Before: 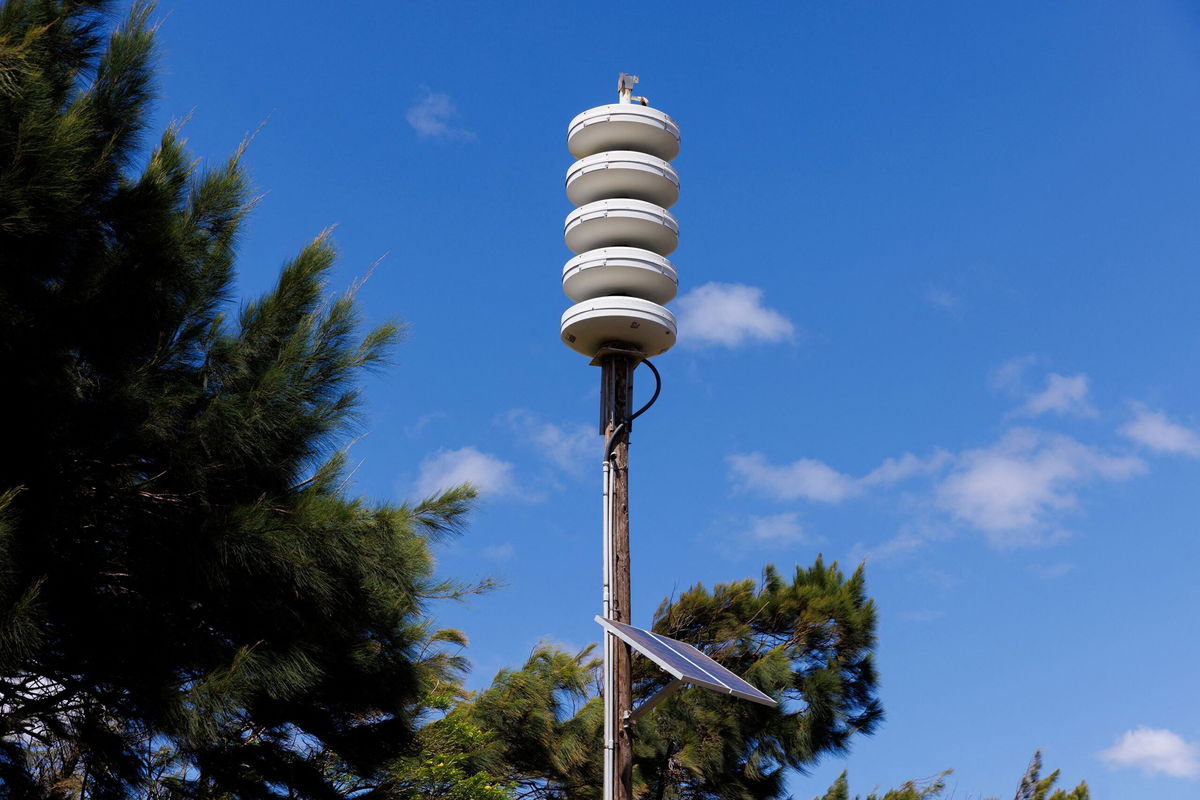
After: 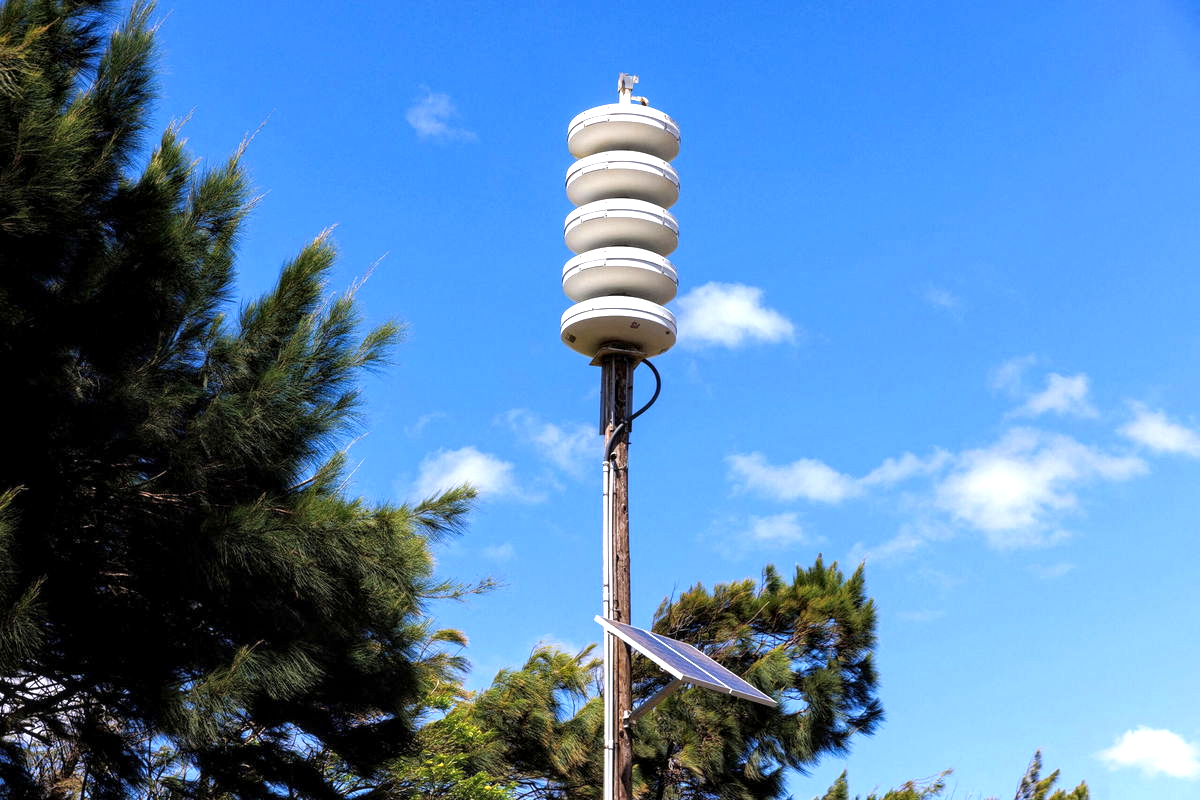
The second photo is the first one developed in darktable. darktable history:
exposure: exposure 1 EV, compensate exposure bias true, compensate highlight preservation false
local contrast: on, module defaults
